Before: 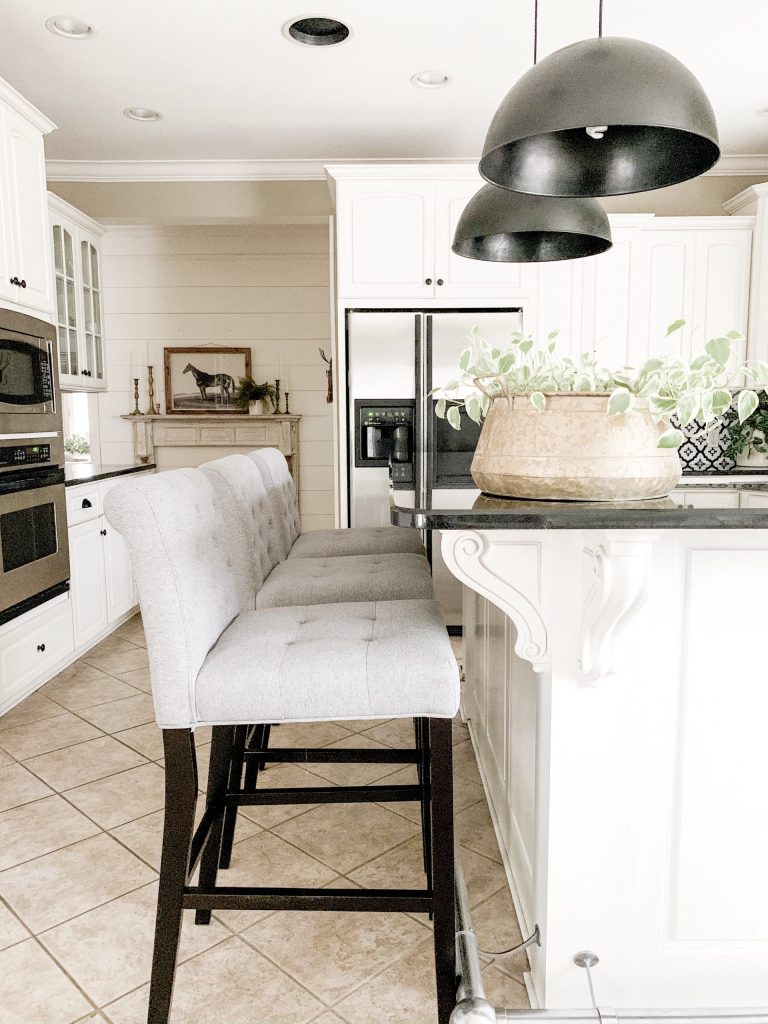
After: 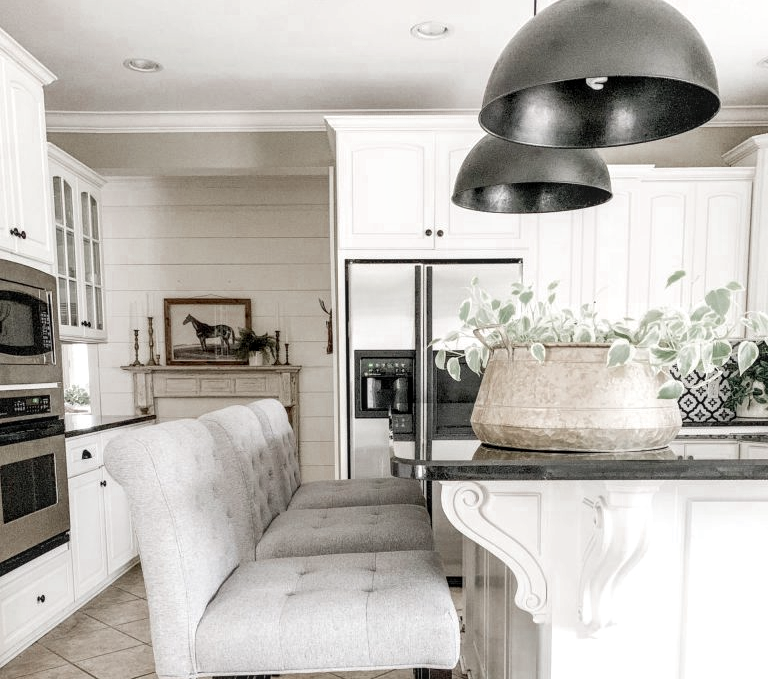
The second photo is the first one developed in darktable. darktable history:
crop and rotate: top 4.835%, bottom 28.792%
shadows and highlights: shadows 36.69, highlights -27.88, highlights color adjustment 49.58%, soften with gaussian
tone equalizer: edges refinement/feathering 500, mask exposure compensation -1.57 EV, preserve details guided filter
local contrast: on, module defaults
color zones: curves: ch0 [(0, 0.5) (0.125, 0.4) (0.25, 0.5) (0.375, 0.4) (0.5, 0.4) (0.625, 0.35) (0.75, 0.35) (0.875, 0.5)]; ch1 [(0, 0.35) (0.125, 0.45) (0.25, 0.35) (0.375, 0.35) (0.5, 0.35) (0.625, 0.35) (0.75, 0.45) (0.875, 0.35)]; ch2 [(0, 0.6) (0.125, 0.5) (0.25, 0.5) (0.375, 0.6) (0.5, 0.6) (0.625, 0.5) (0.75, 0.5) (0.875, 0.5)], mix 42.71%
